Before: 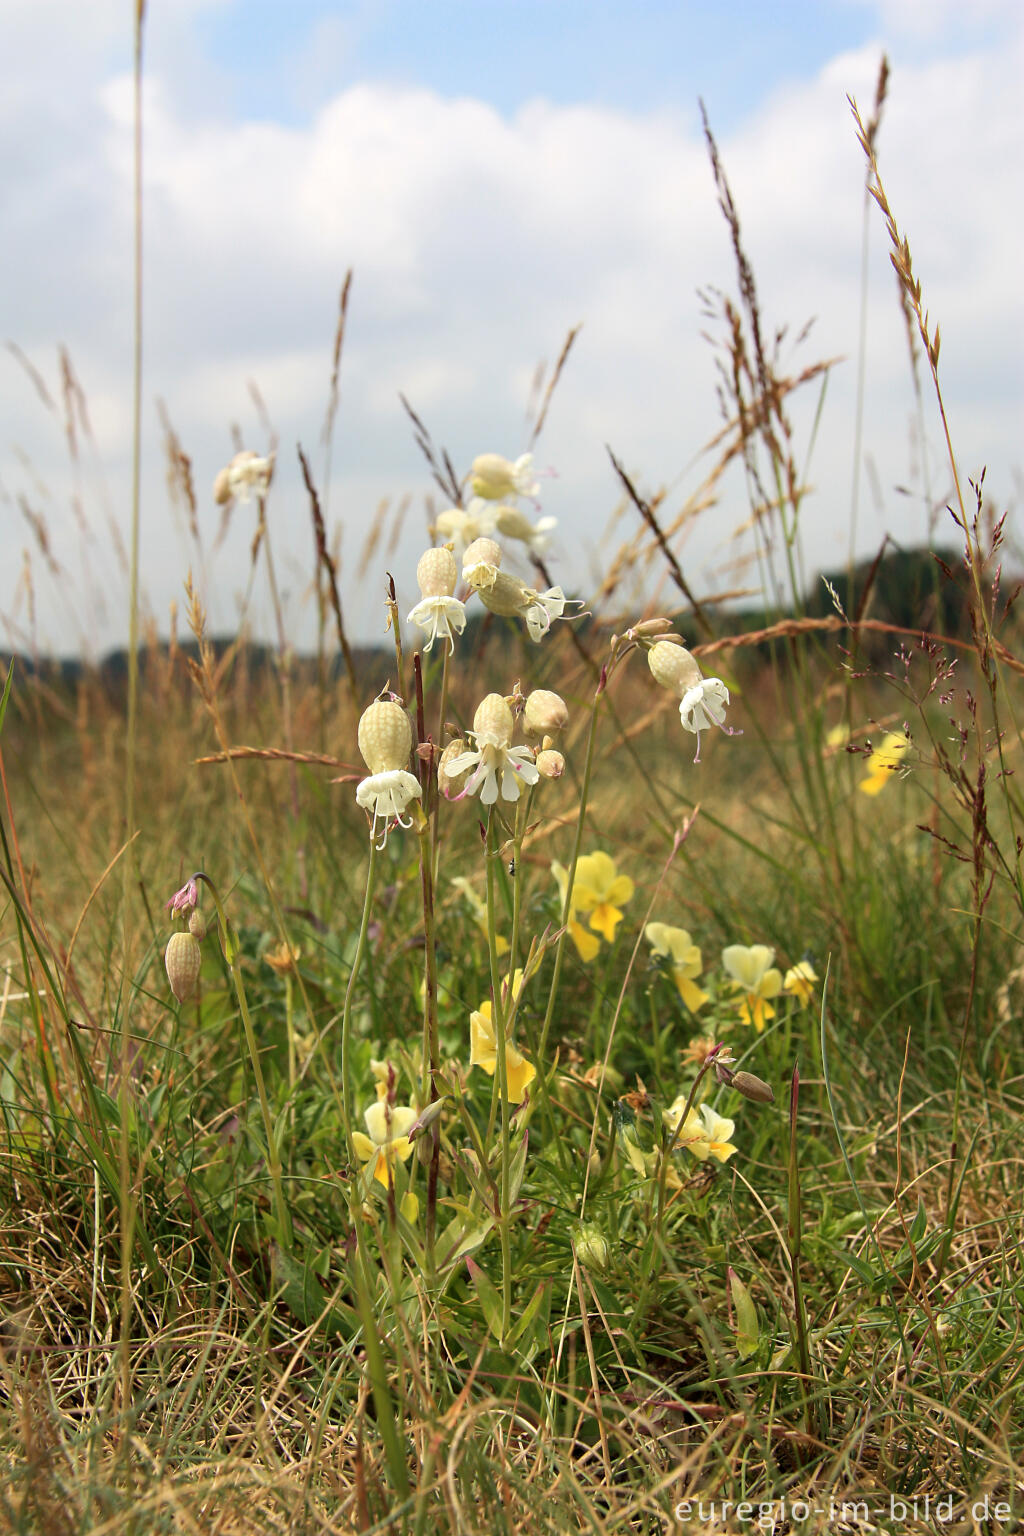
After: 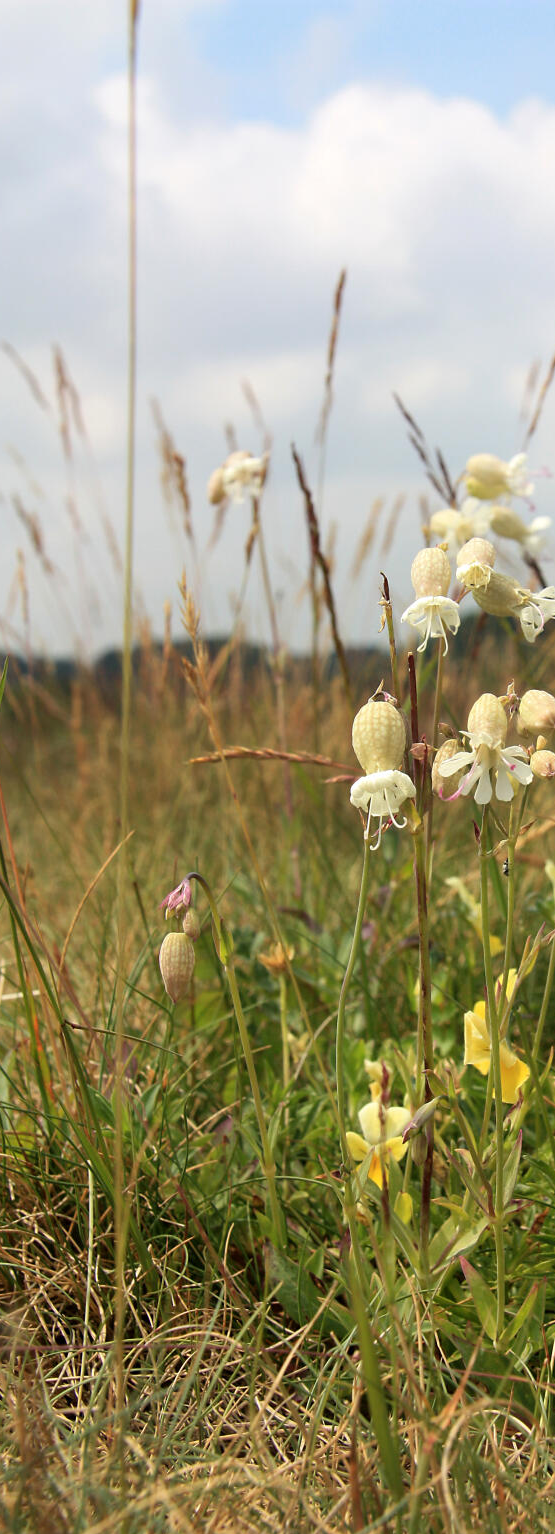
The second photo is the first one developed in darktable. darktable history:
crop: left 0.64%, right 45.132%, bottom 0.082%
exposure: compensate highlight preservation false
